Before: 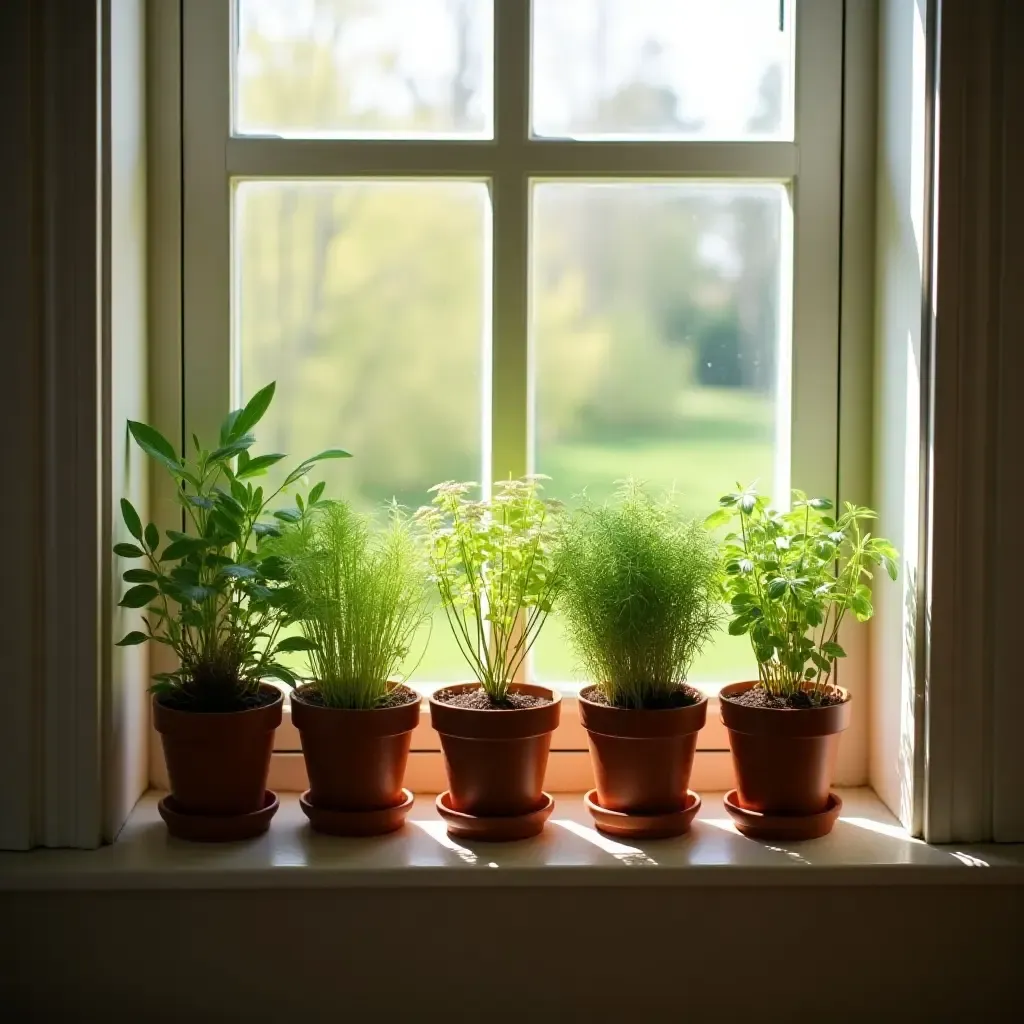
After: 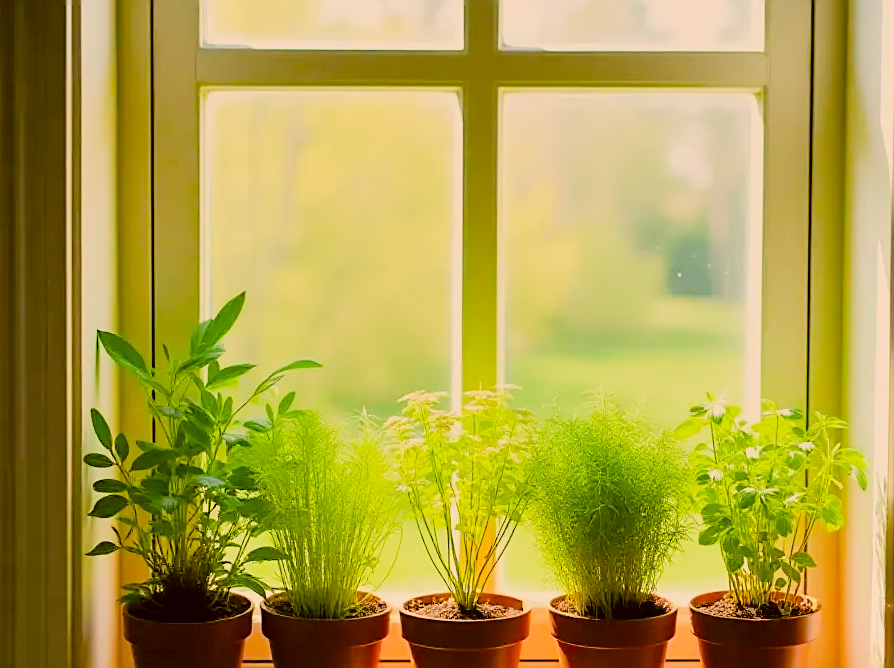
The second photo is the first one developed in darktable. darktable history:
shadows and highlights: shadows 36.15, highlights -27.58, soften with gaussian
crop: left 3.007%, top 8.873%, right 9.671%, bottom 25.892%
exposure: black level correction -0.001, exposure 1.34 EV, compensate highlight preservation false
color balance rgb: perceptual saturation grading › global saturation 40.009%, global vibrance 25.454%
filmic rgb: middle gray luminance 17.77%, black relative exposure -7.51 EV, white relative exposure 8.48 EV, threshold 2.94 EV, target black luminance 0%, hardness 2.23, latitude 17.65%, contrast 0.888, highlights saturation mix 4.22%, shadows ↔ highlights balance 11.02%, enable highlight reconstruction true
sharpen: on, module defaults
color correction: highlights a* 8.91, highlights b* 15.12, shadows a* -0.645, shadows b* 26.72
